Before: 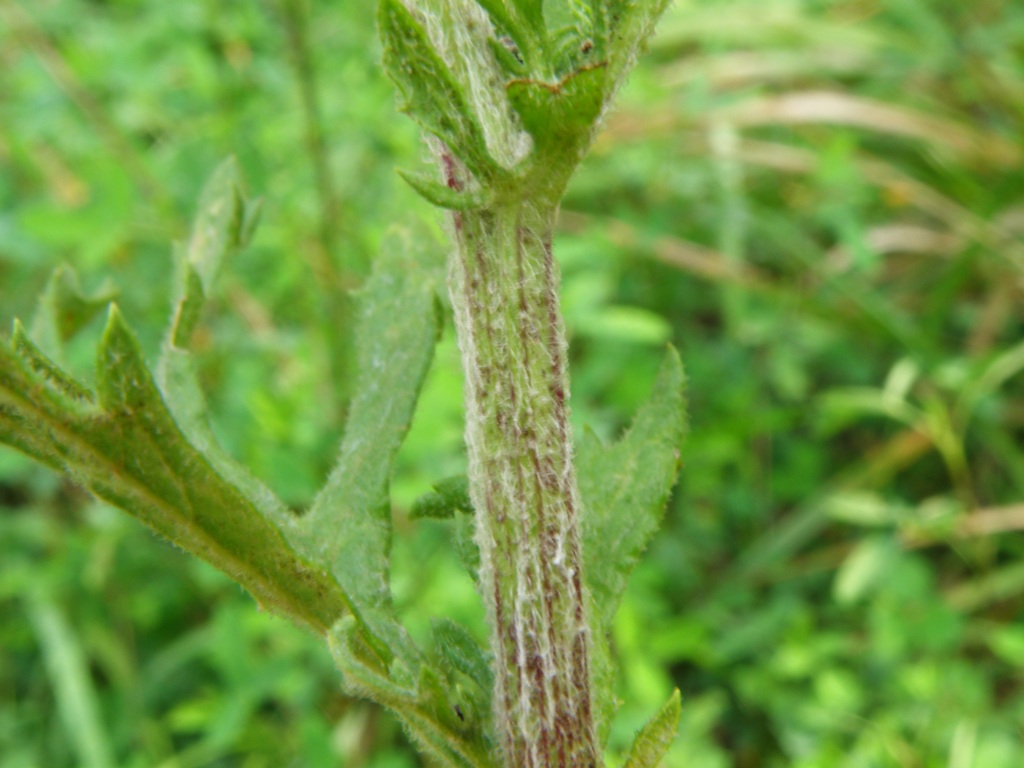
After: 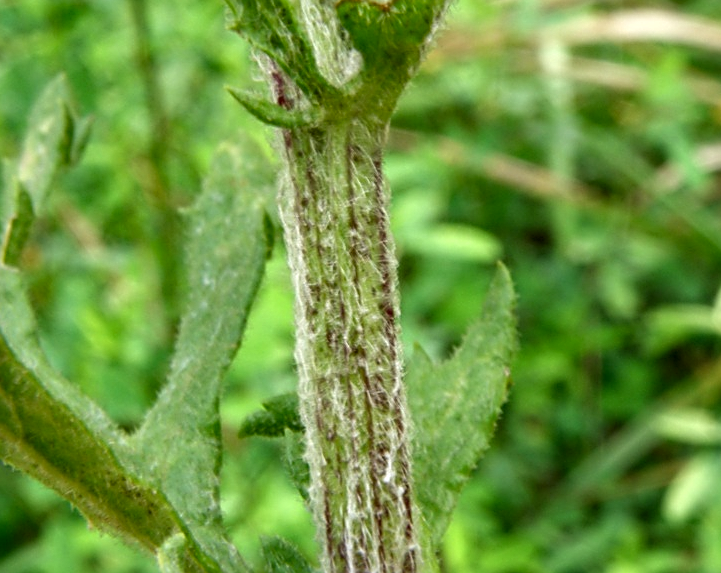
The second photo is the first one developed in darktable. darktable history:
local contrast: detail 161%
sharpen: on, module defaults
shadows and highlights: shadows 61.29, highlights -60.27, soften with gaussian
crop and rotate: left 16.682%, top 10.778%, right 12.88%, bottom 14.497%
